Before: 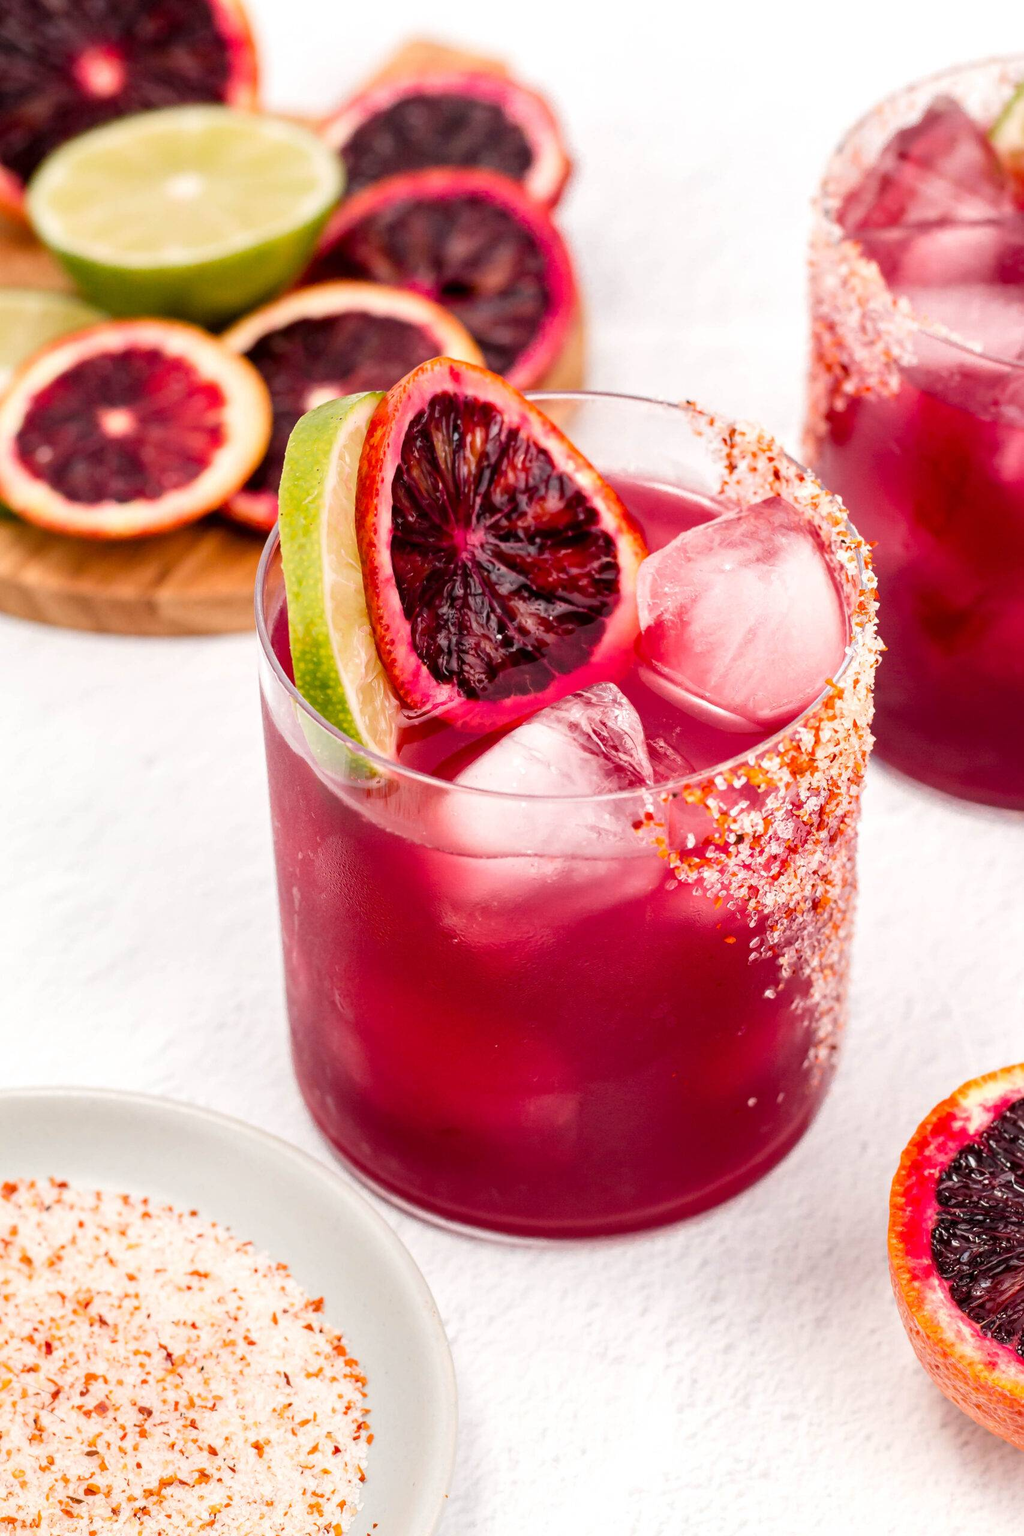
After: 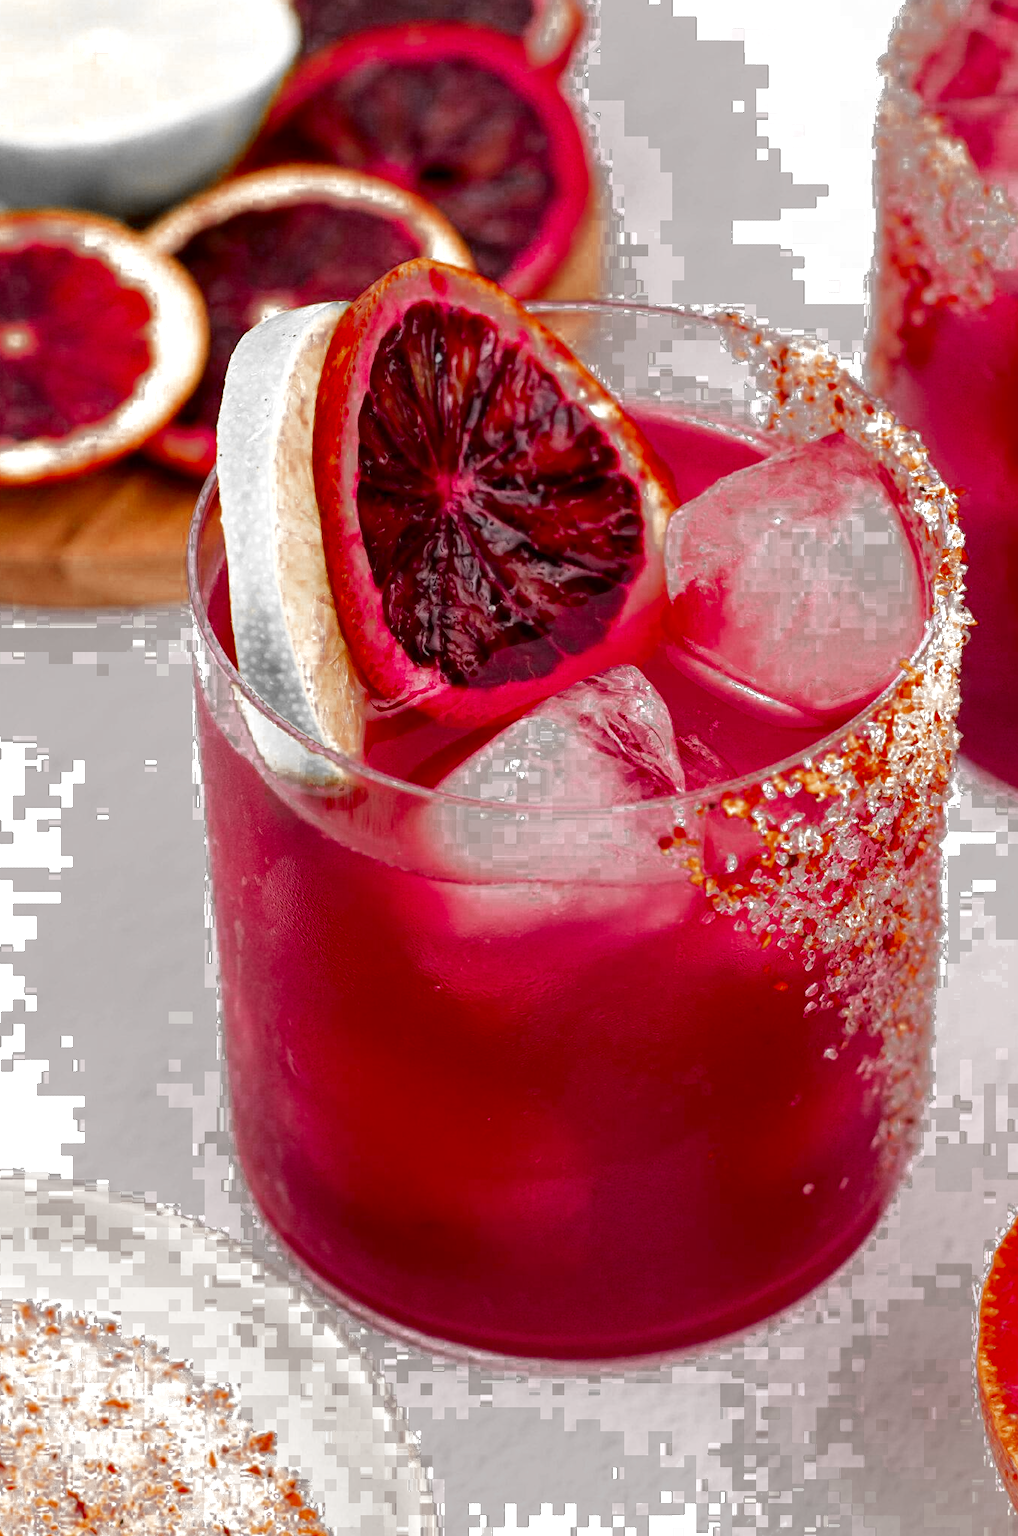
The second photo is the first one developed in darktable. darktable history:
crop and rotate: left 10.282%, top 9.801%, right 10.048%, bottom 10.107%
color zones: curves: ch0 [(0, 0.497) (0.096, 0.361) (0.221, 0.538) (0.429, 0.5) (0.571, 0.5) (0.714, 0.5) (0.857, 0.5) (1, 0.497)]; ch1 [(0, 0.5) (0.143, 0.5) (0.257, -0.002) (0.429, 0.04) (0.571, -0.001) (0.714, -0.015) (0.857, 0.024) (1, 0.5)], process mode strong
